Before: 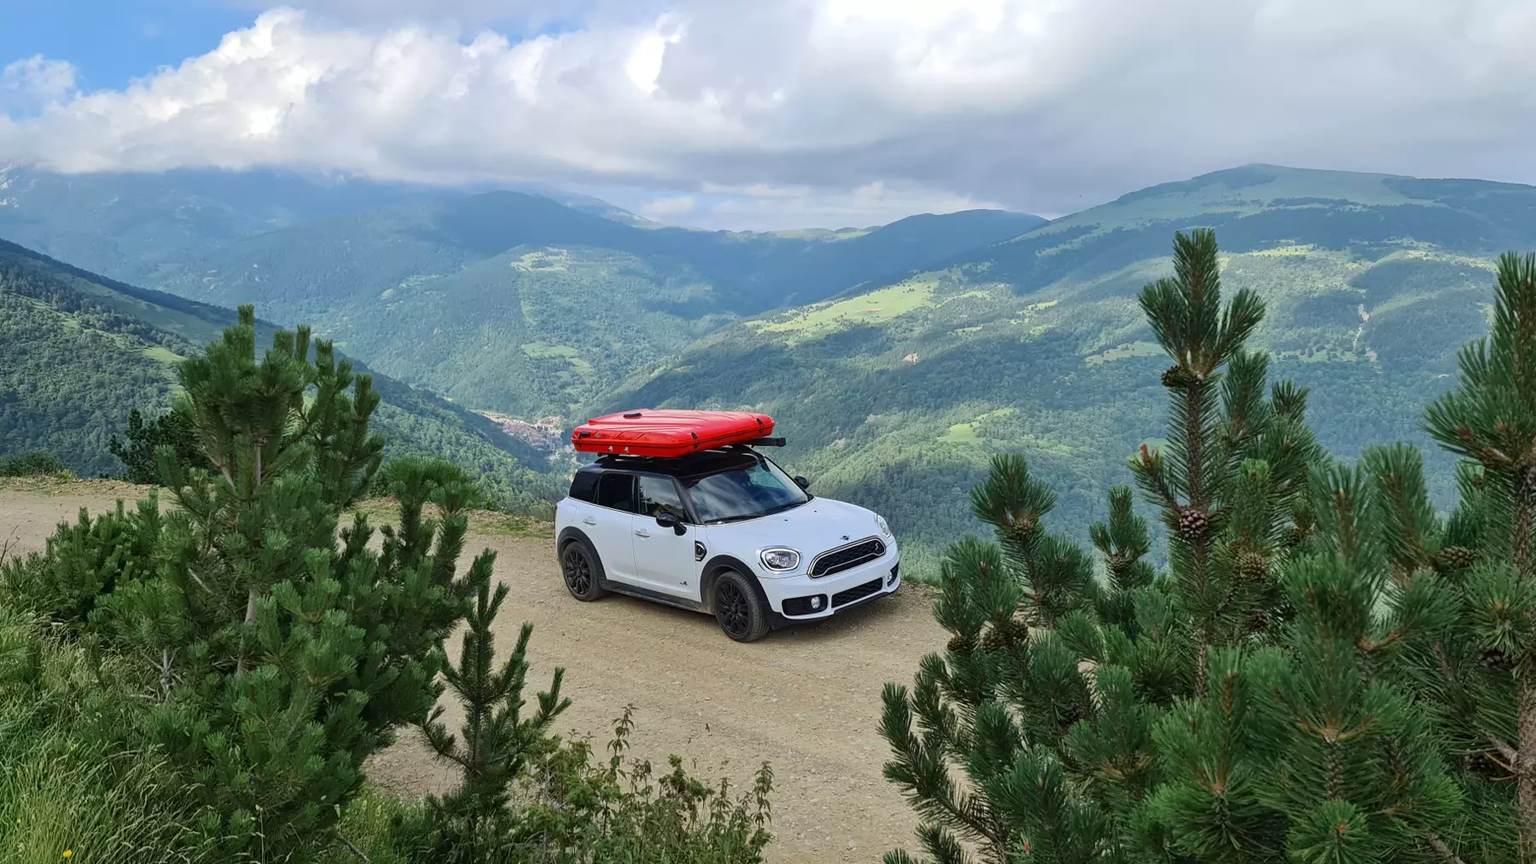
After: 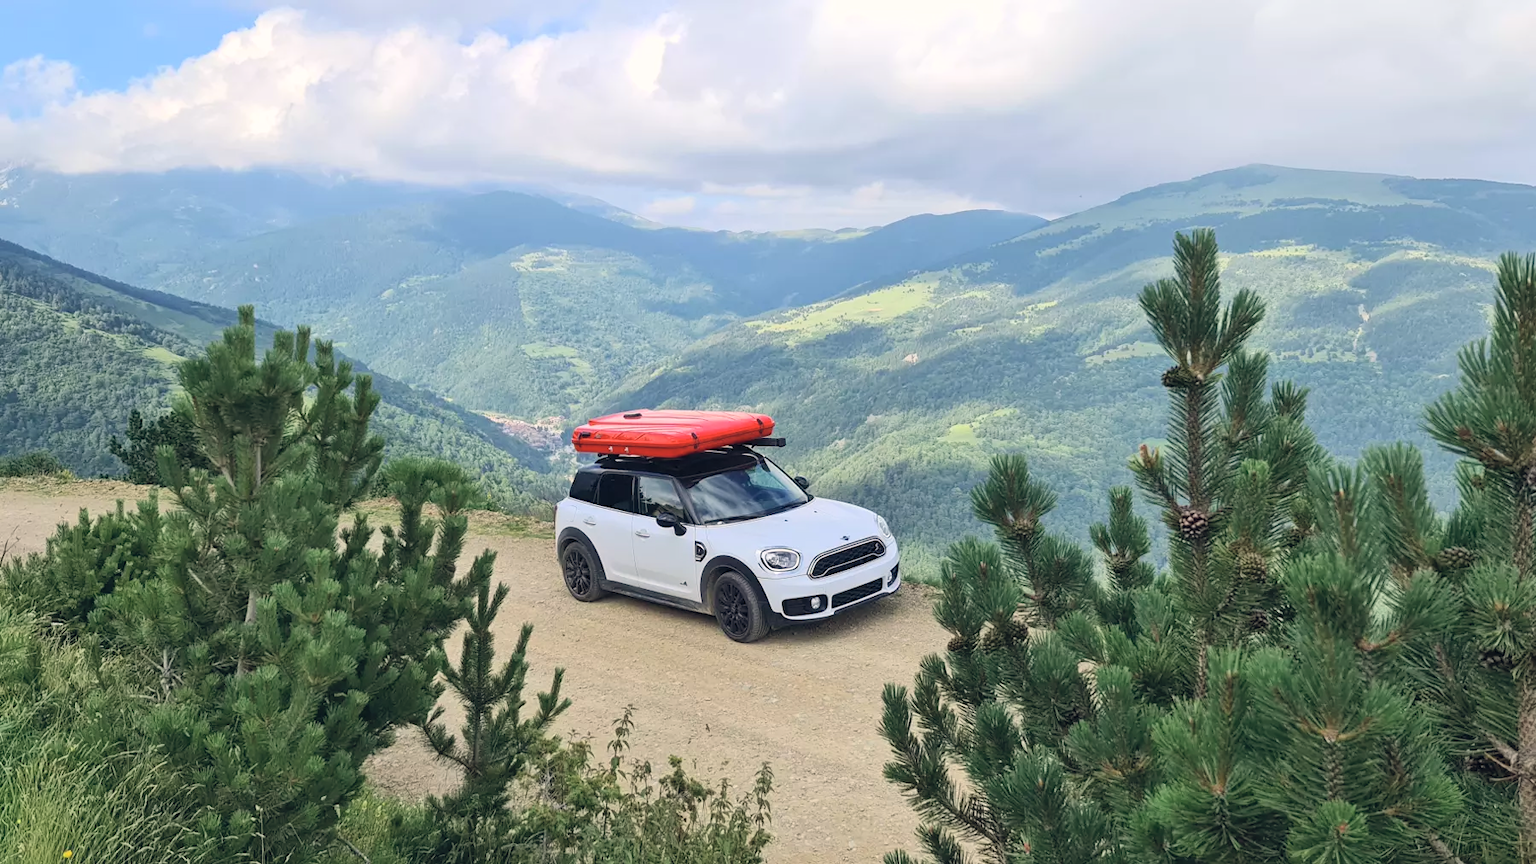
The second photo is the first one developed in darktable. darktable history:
contrast brightness saturation: contrast 0.14, brightness 0.21
color balance rgb: shadows lift › hue 87.51°, highlights gain › chroma 1.62%, highlights gain › hue 55.1°, global offset › chroma 0.06%, global offset › hue 253.66°, linear chroma grading › global chroma 0.5%
